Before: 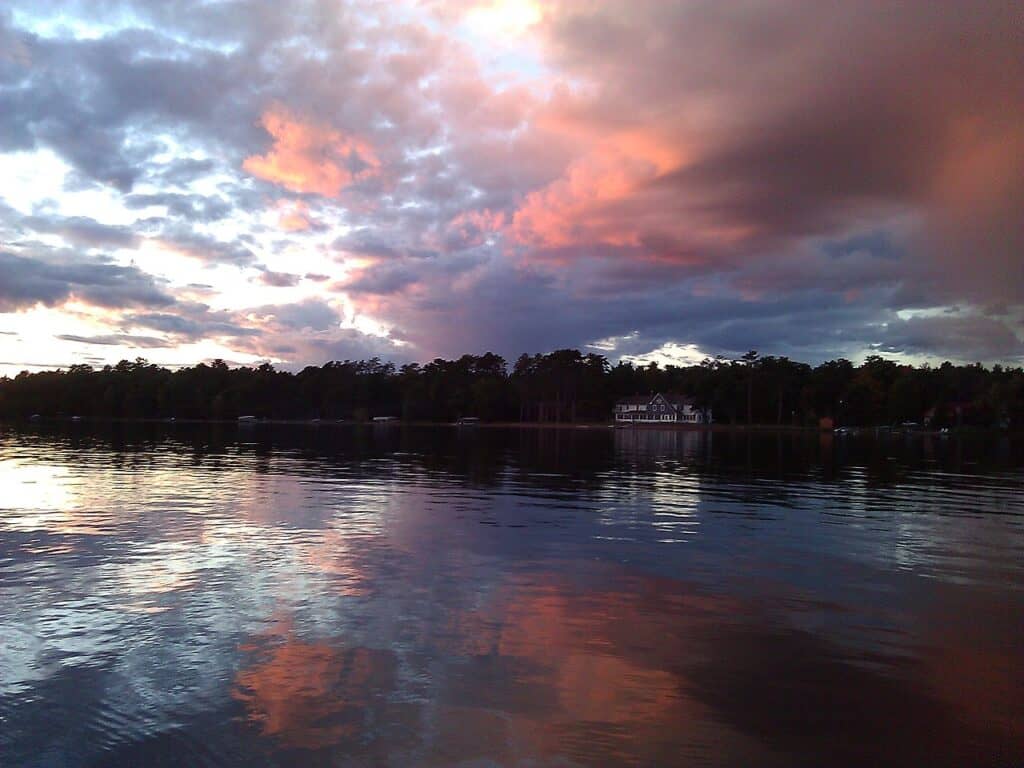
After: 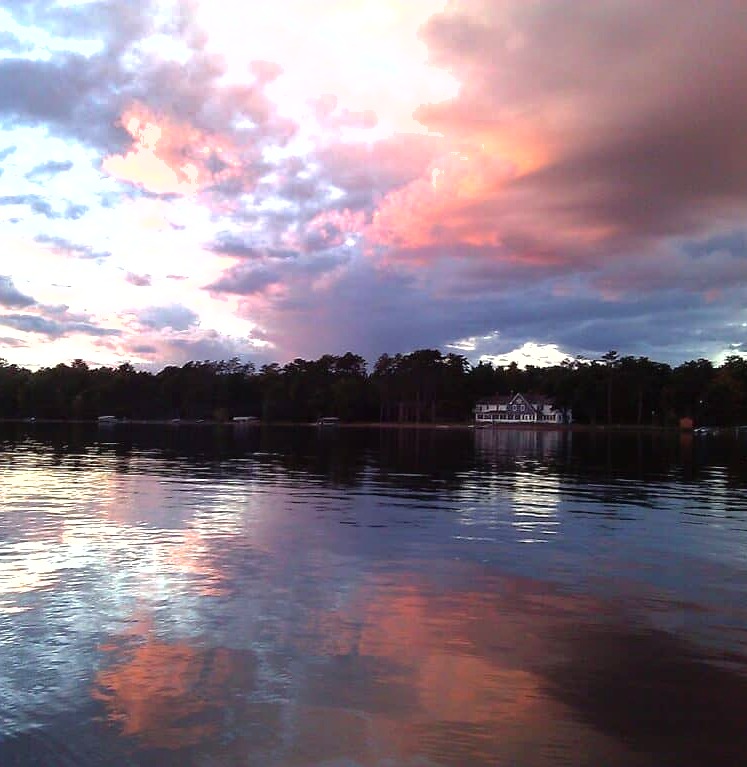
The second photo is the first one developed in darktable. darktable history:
exposure: exposure 0.163 EV, compensate highlight preservation false
crop: left 13.748%, top 0%, right 13.258%
tone equalizer: -8 EV -0.721 EV, -7 EV -0.705 EV, -6 EV -0.621 EV, -5 EV -0.397 EV, -3 EV 0.387 EV, -2 EV 0.6 EV, -1 EV 0.696 EV, +0 EV 0.742 EV
shadows and highlights: on, module defaults
